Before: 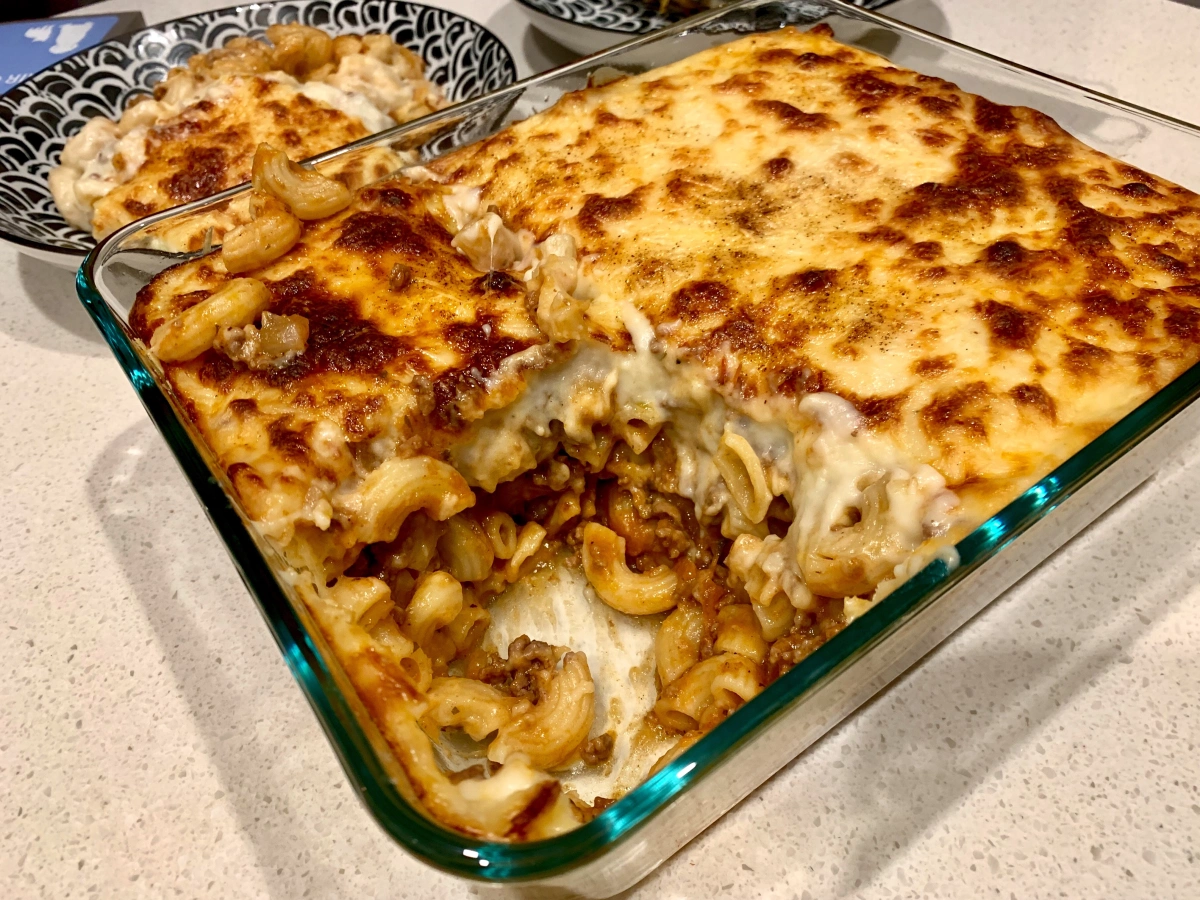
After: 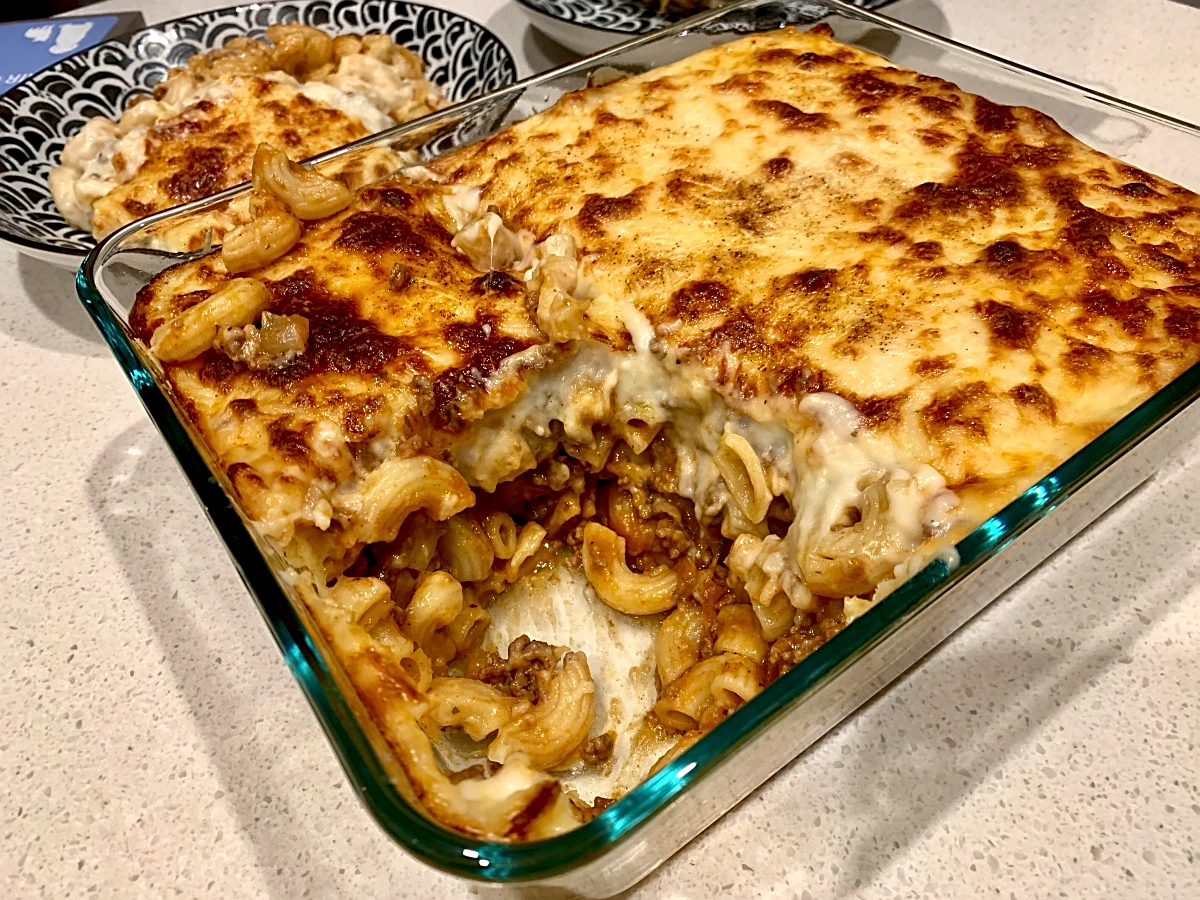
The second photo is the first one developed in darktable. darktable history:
local contrast: highlights 100%, shadows 100%, detail 120%, midtone range 0.2
sharpen: on, module defaults
